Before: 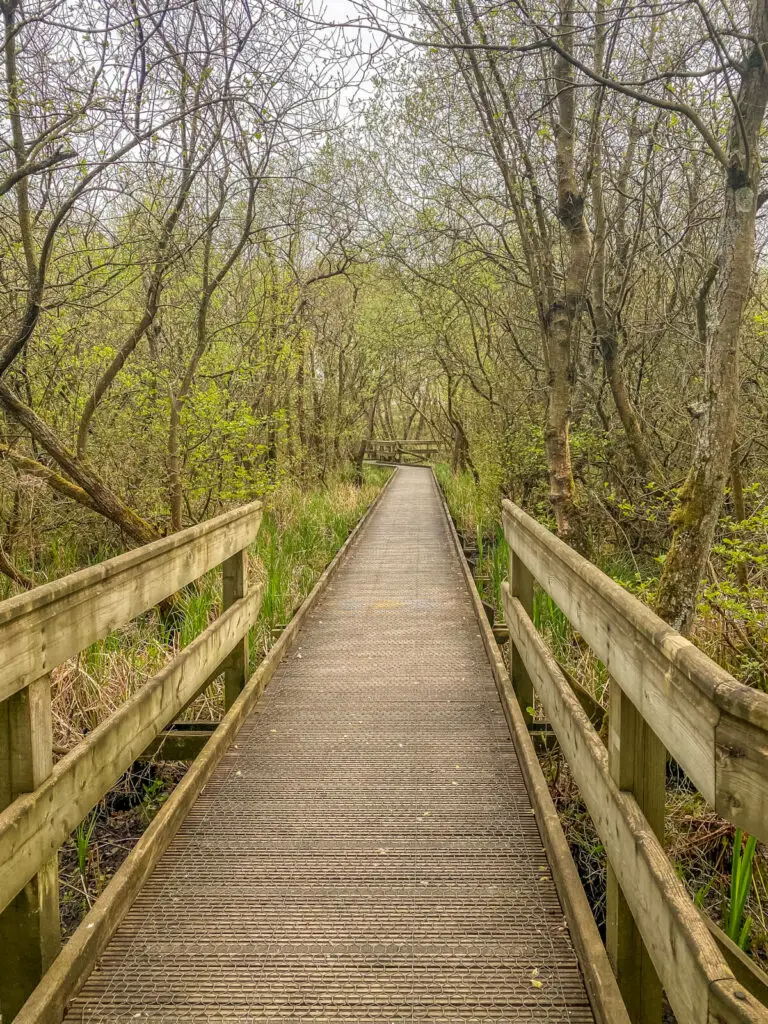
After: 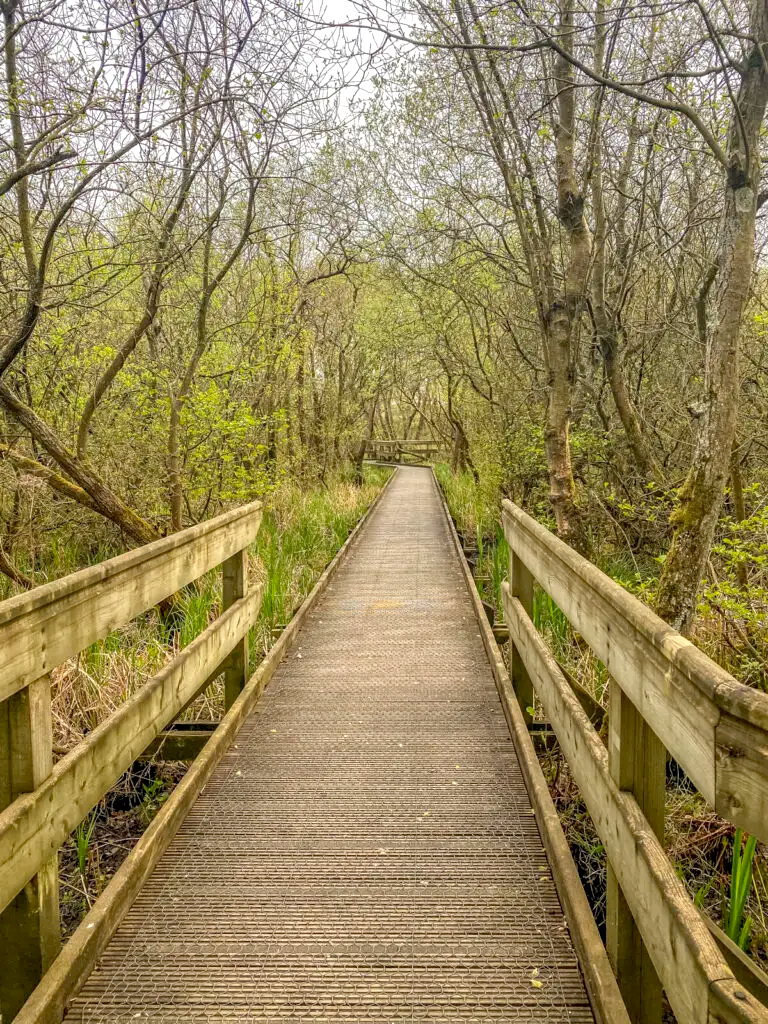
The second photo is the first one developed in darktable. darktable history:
exposure: black level correction 0.005, exposure 0.278 EV, compensate highlight preservation false
haze removal: compatibility mode true, adaptive false
